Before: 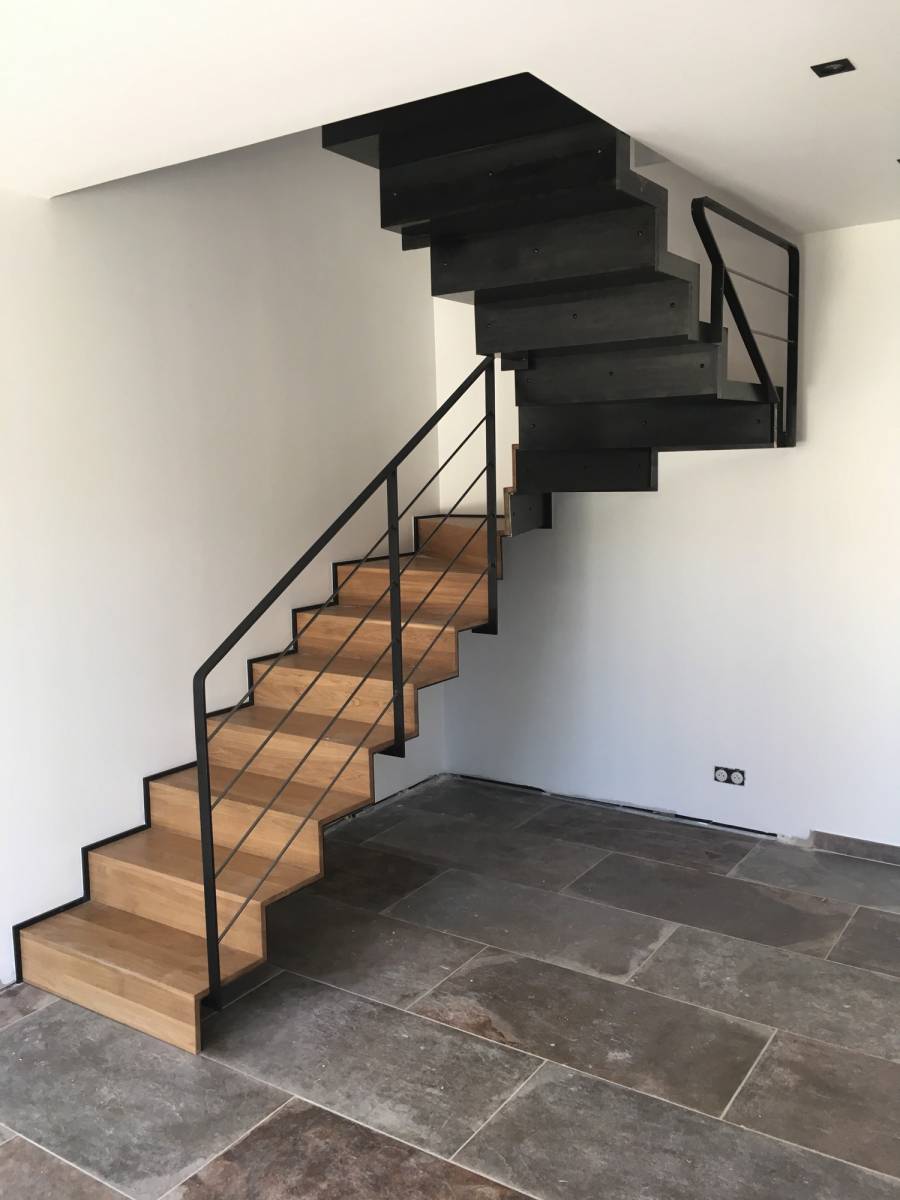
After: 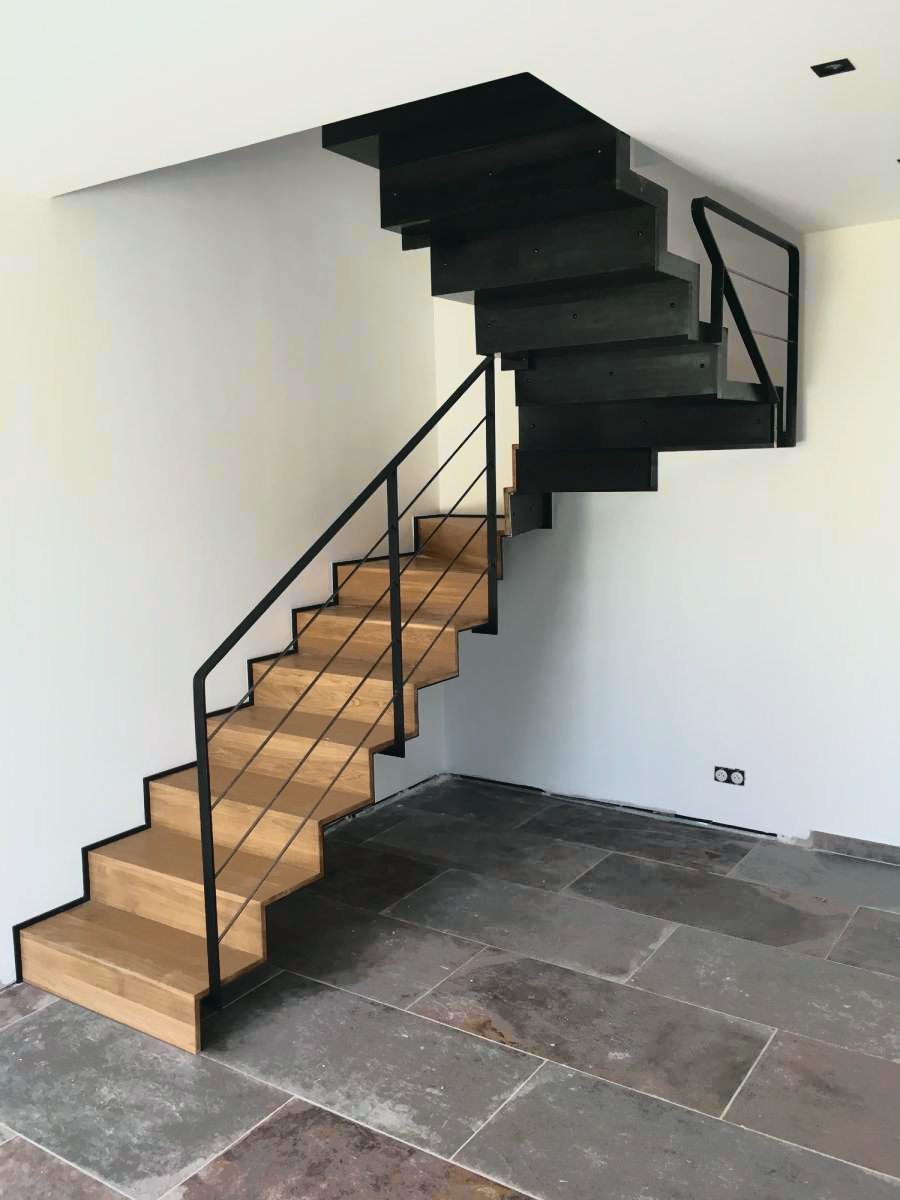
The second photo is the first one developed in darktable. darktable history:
contrast brightness saturation: contrast -0.11
tone curve: curves: ch0 [(0, 0) (0.081, 0.033) (0.192, 0.124) (0.283, 0.238) (0.407, 0.476) (0.495, 0.521) (0.661, 0.756) (0.788, 0.87) (1, 0.951)]; ch1 [(0, 0) (0.161, 0.092) (0.35, 0.33) (0.392, 0.392) (0.427, 0.426) (0.479, 0.472) (0.505, 0.497) (0.521, 0.524) (0.567, 0.56) (0.583, 0.592) (0.625, 0.627) (0.678, 0.733) (1, 1)]; ch2 [(0, 0) (0.346, 0.362) (0.404, 0.427) (0.502, 0.499) (0.531, 0.523) (0.544, 0.561) (0.58, 0.59) (0.629, 0.642) (0.717, 0.678) (1, 1)], color space Lab, independent channels, preserve colors none
